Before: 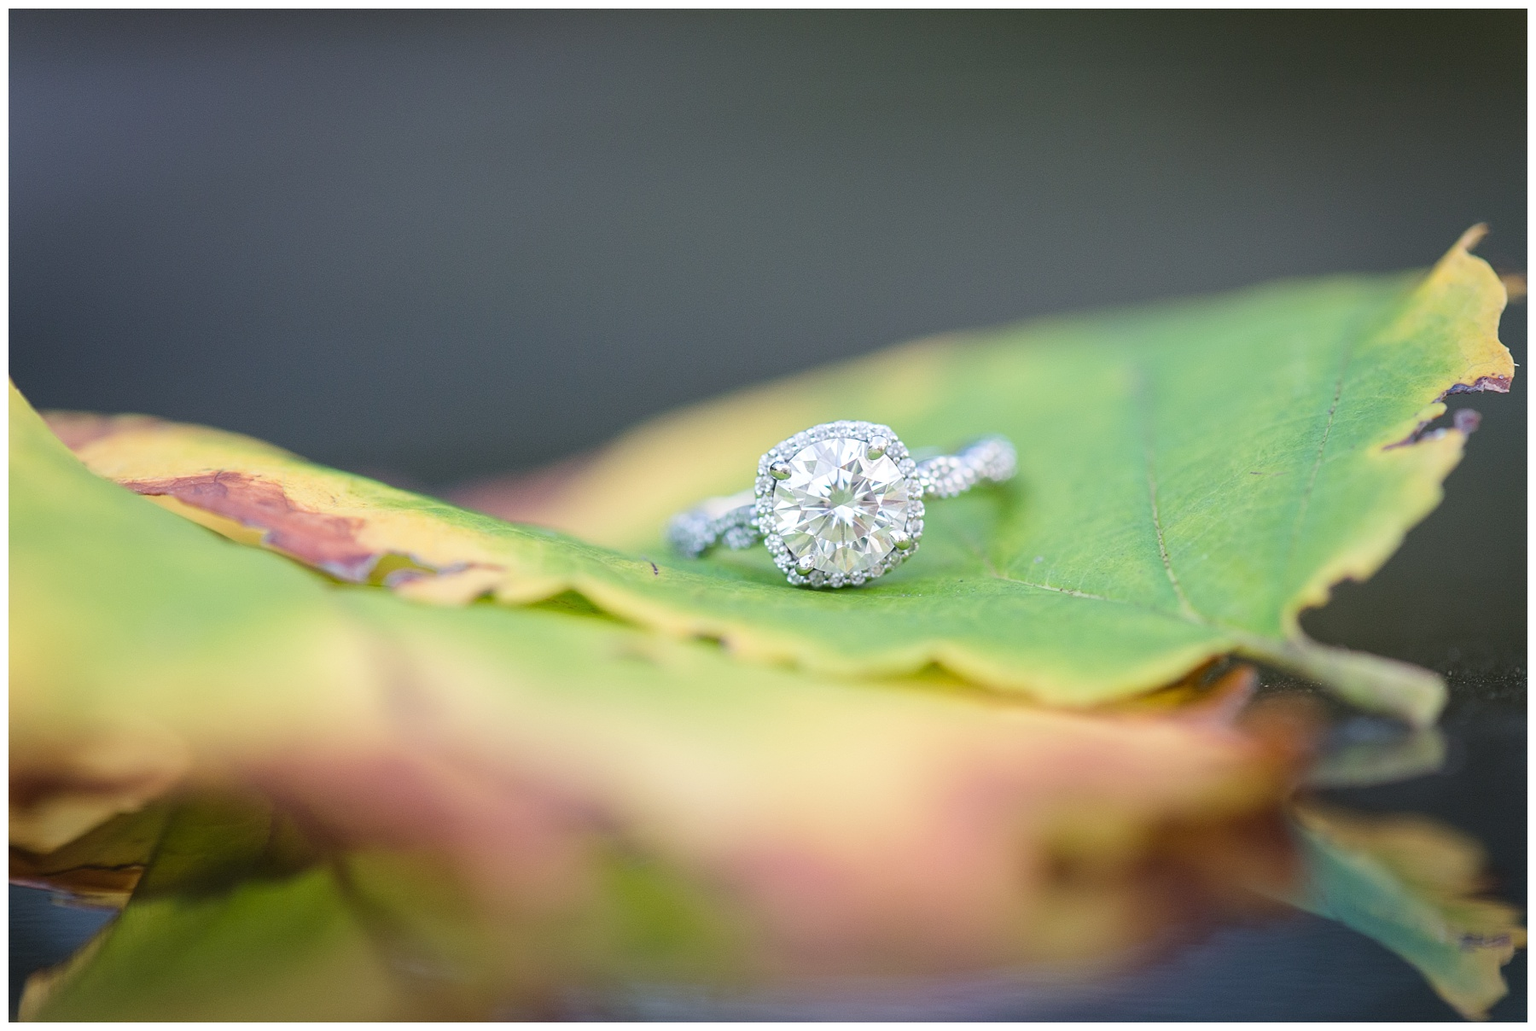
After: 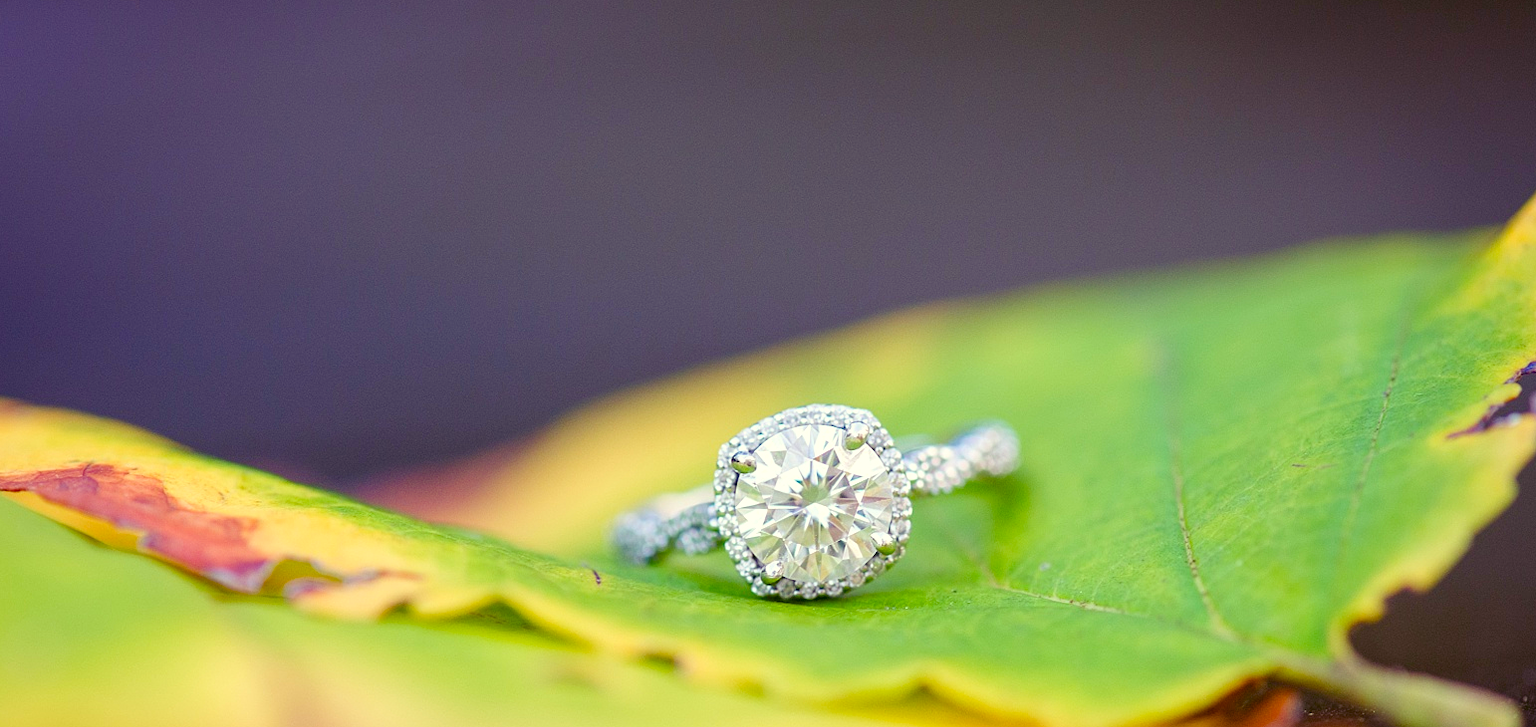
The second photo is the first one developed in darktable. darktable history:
color balance rgb: shadows lift › luminance -21.66%, shadows lift › chroma 8.98%, shadows lift › hue 283.37°, power › chroma 1.05%, power › hue 25.59°, highlights gain › luminance 6.08%, highlights gain › chroma 2.55%, highlights gain › hue 90°, global offset › luminance -0.87%, perceptual saturation grading › global saturation 25%, perceptual saturation grading › highlights -28.39%, perceptual saturation grading › shadows 33.98%
crop and rotate: left 9.345%, top 7.22%, right 4.982%, bottom 32.331%
contrast brightness saturation: brightness -0.02, saturation 0.35
